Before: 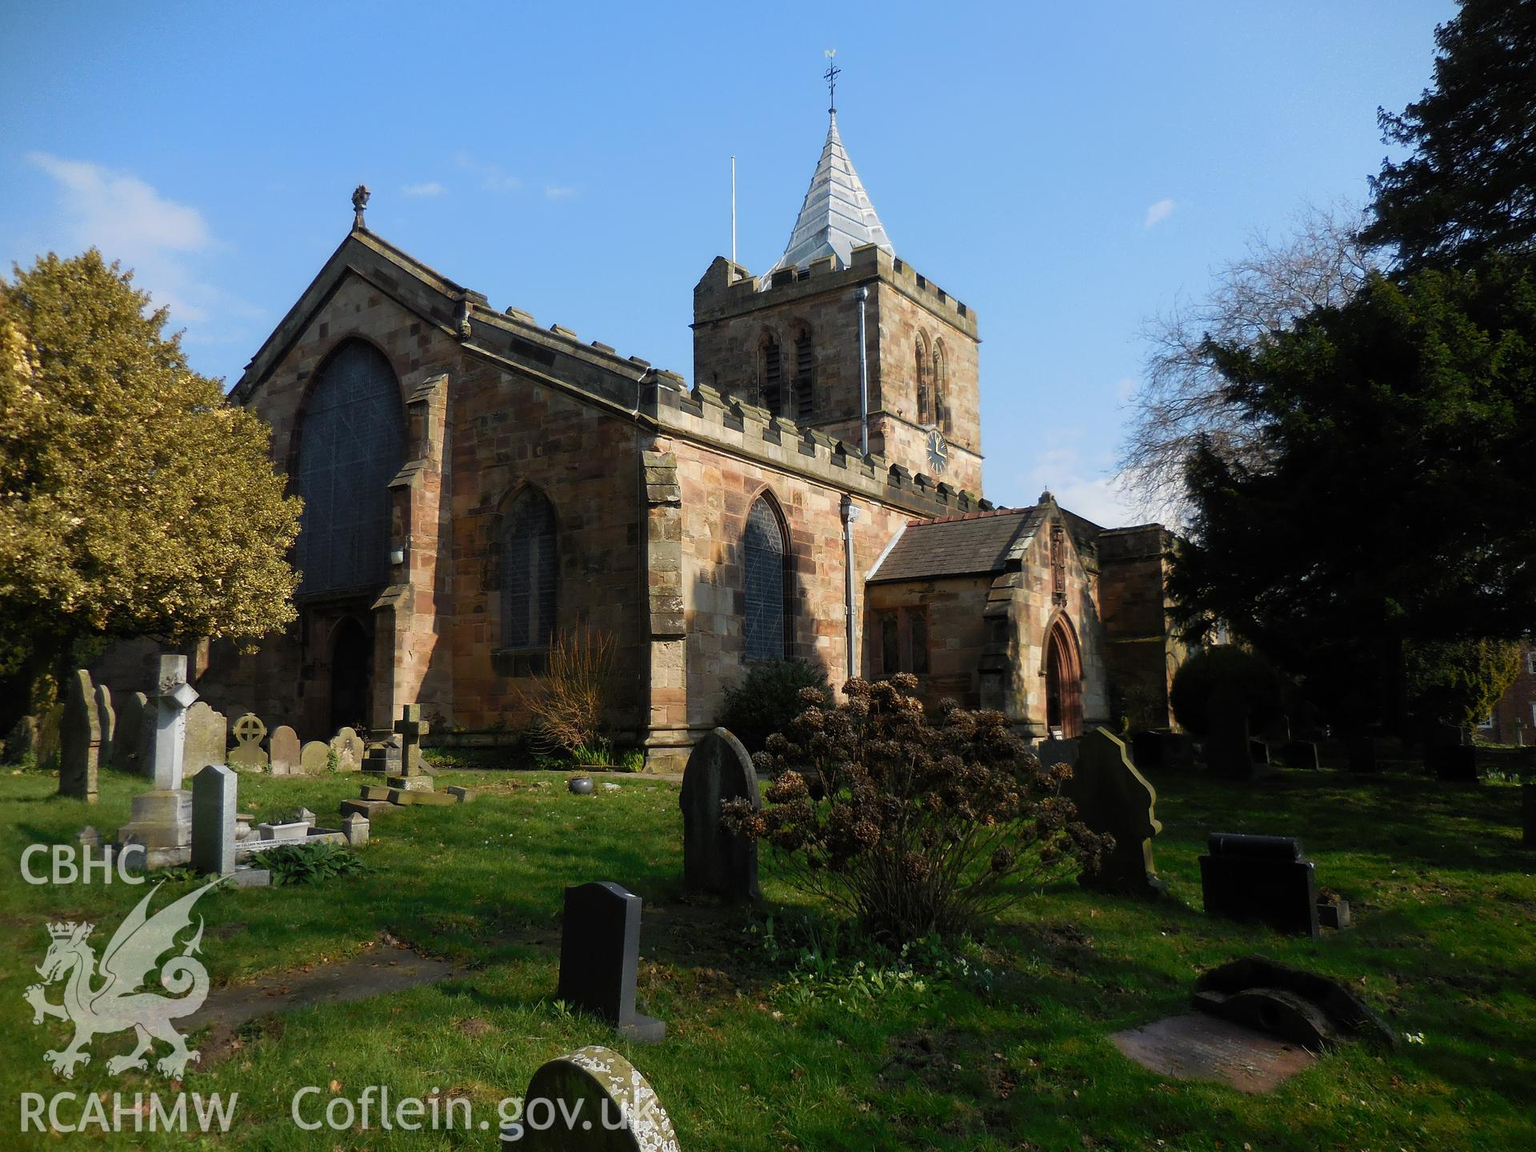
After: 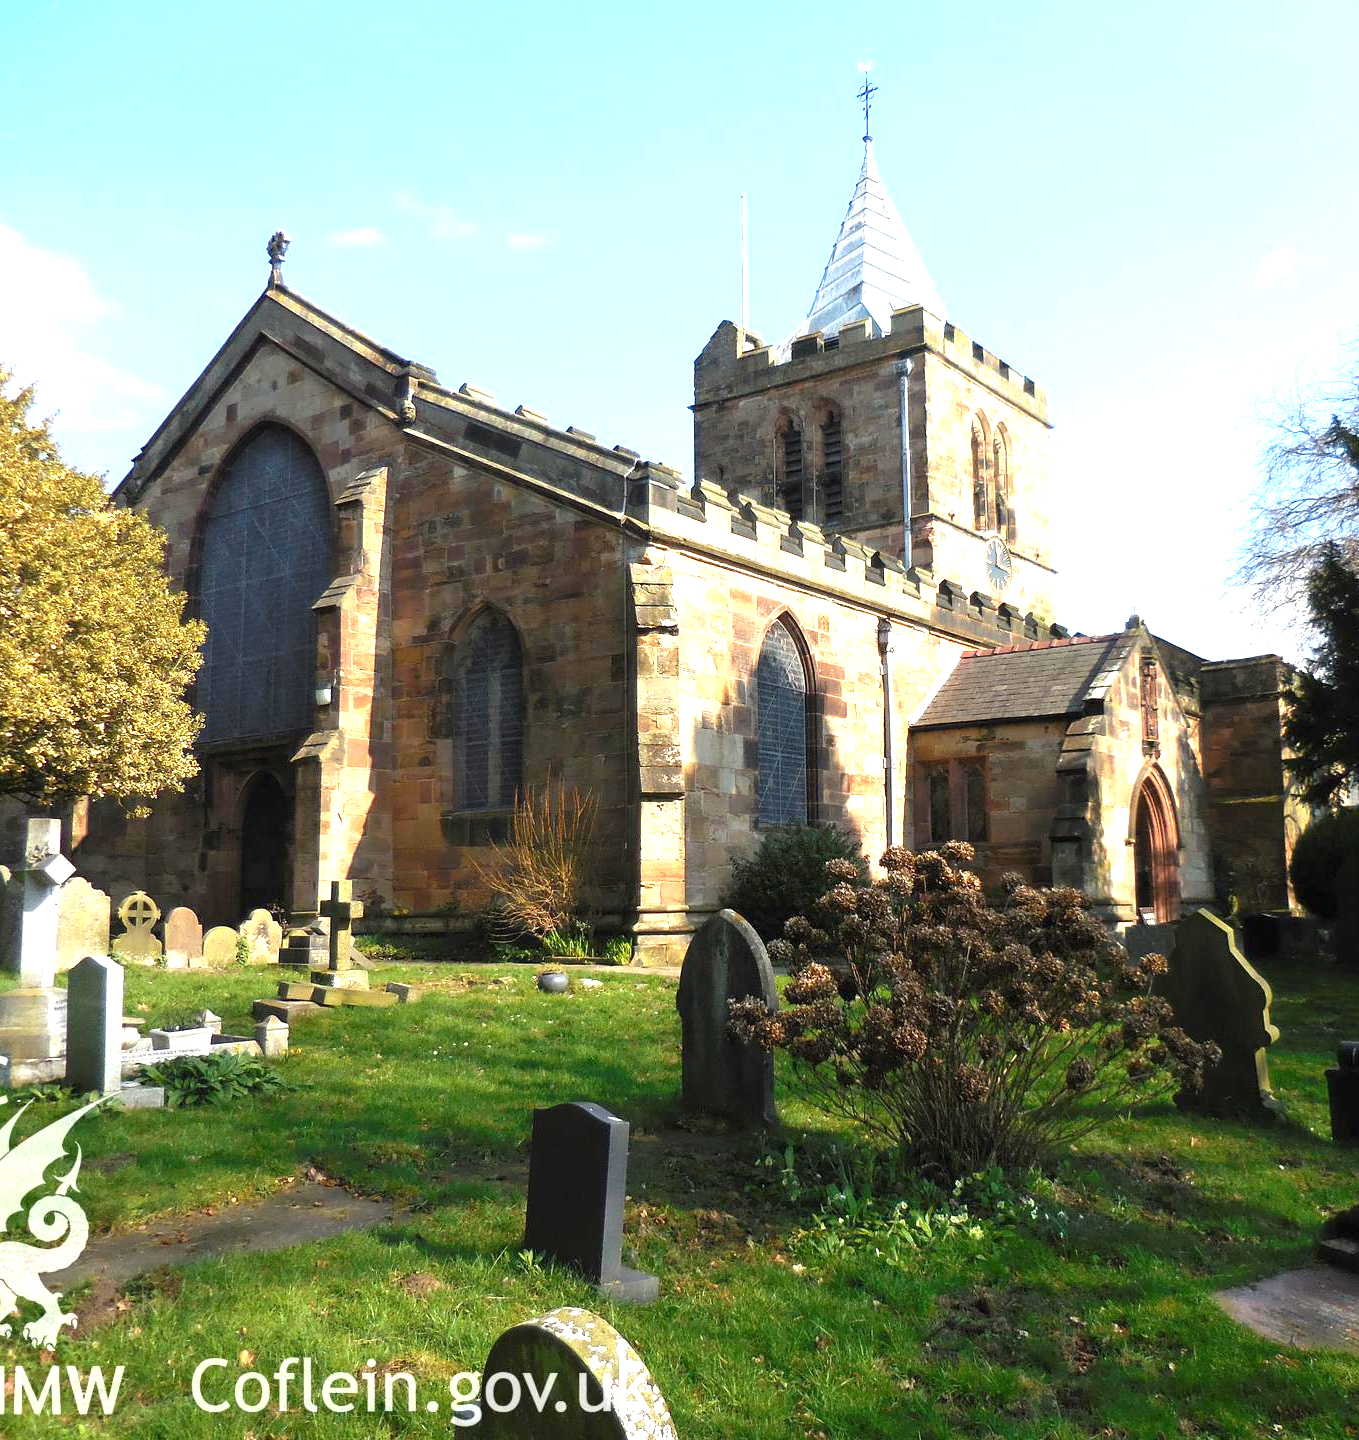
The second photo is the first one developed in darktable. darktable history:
exposure: black level correction 0, exposure 1.675 EV, compensate exposure bias true, compensate highlight preservation false
crop and rotate: left 9.061%, right 20.142%
